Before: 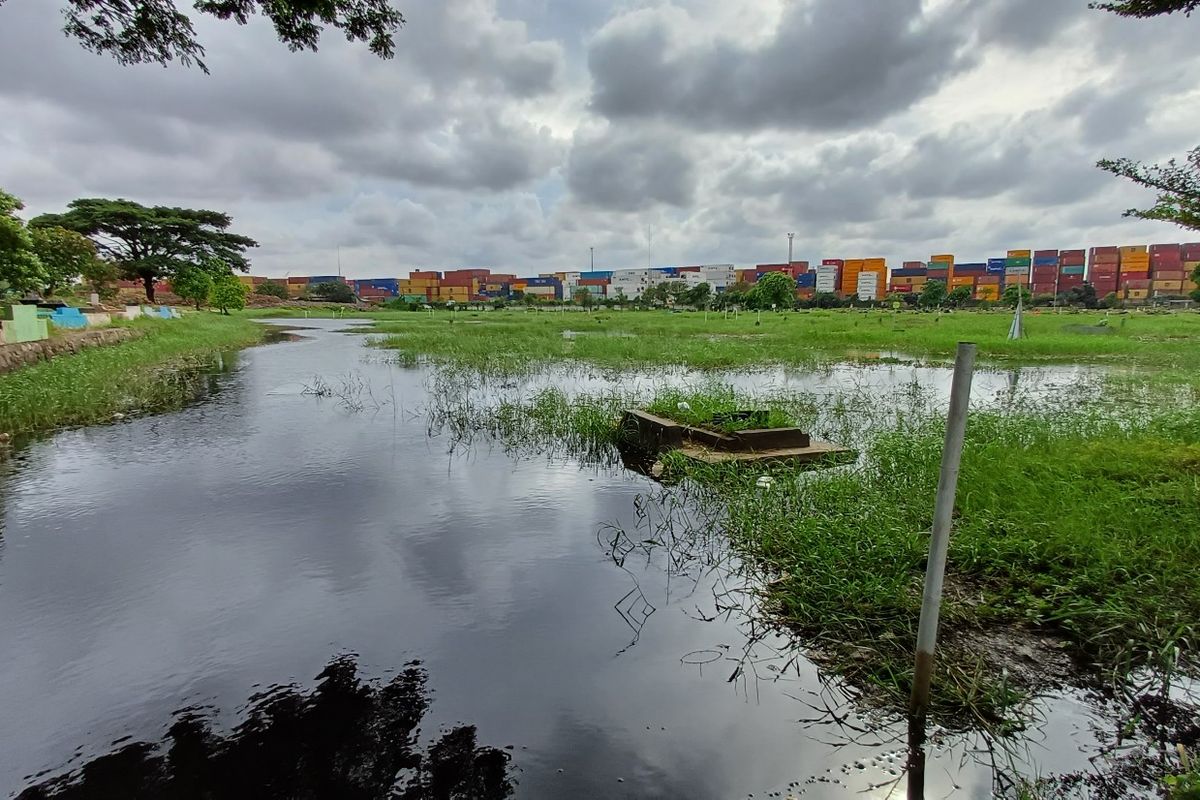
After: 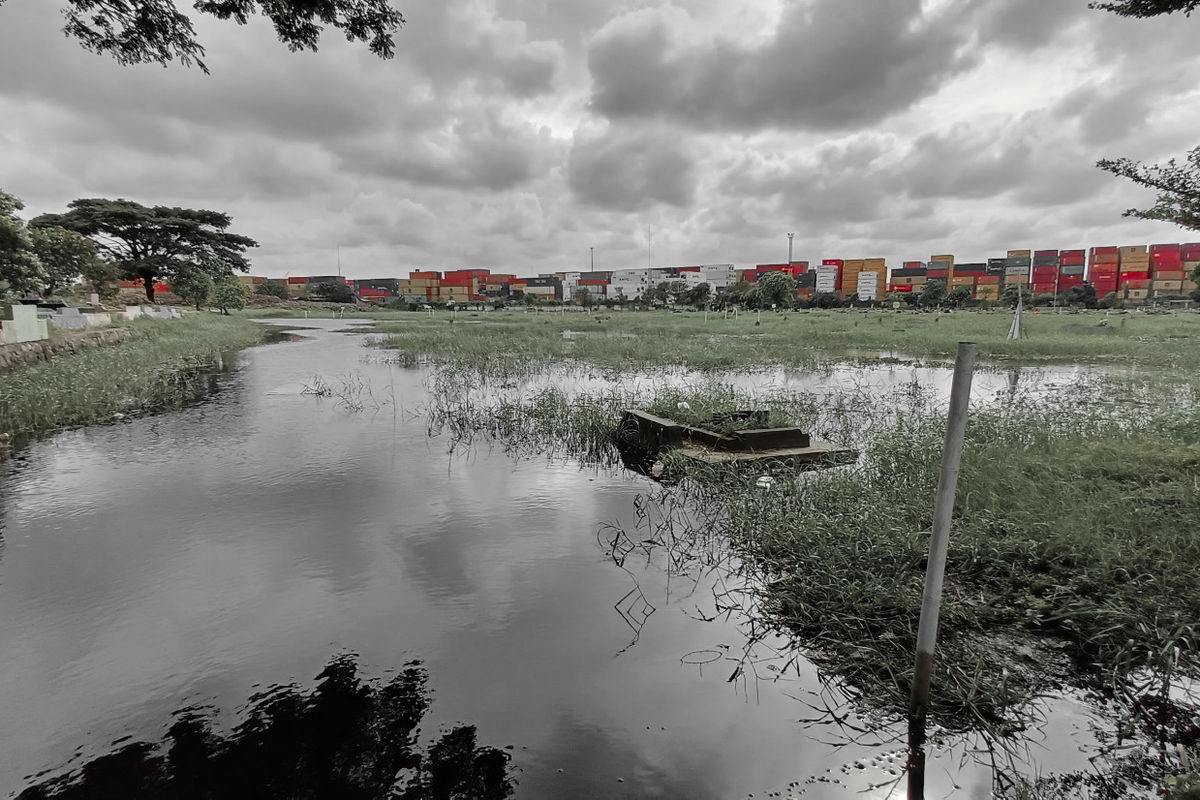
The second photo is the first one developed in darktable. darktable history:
color zones: curves: ch1 [(0, 0.831) (0.08, 0.771) (0.157, 0.268) (0.241, 0.207) (0.562, -0.005) (0.714, -0.013) (0.876, 0.01) (1, 0.831)]
